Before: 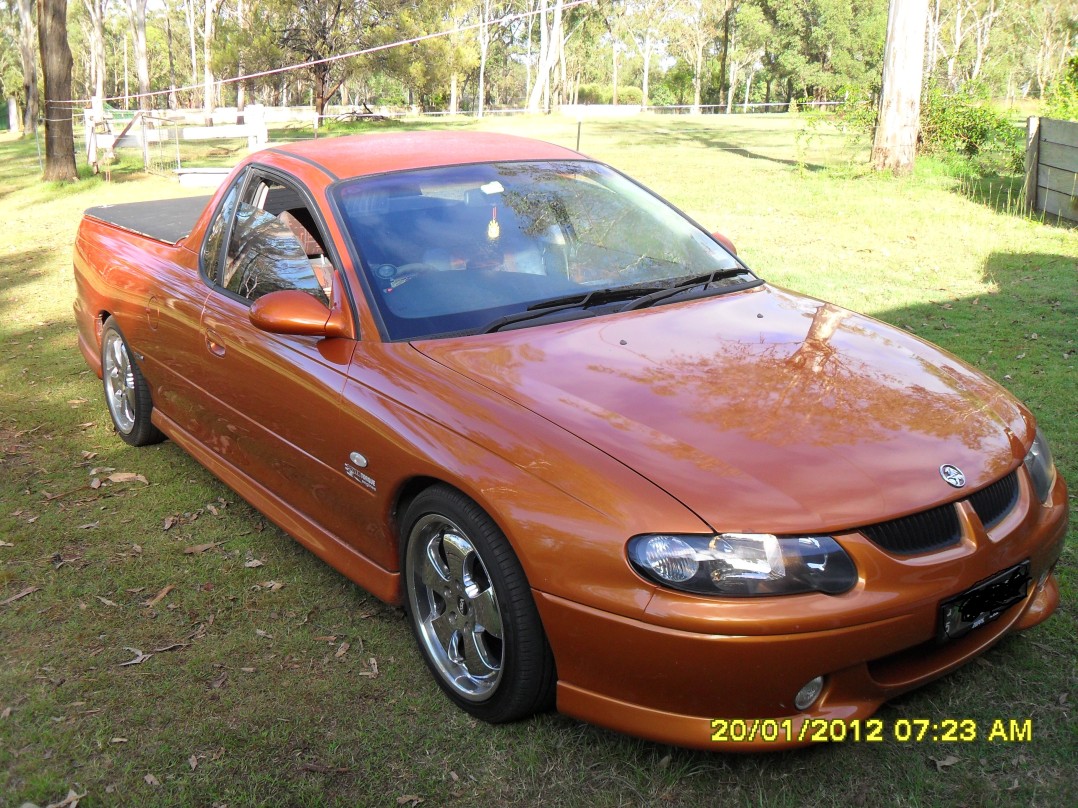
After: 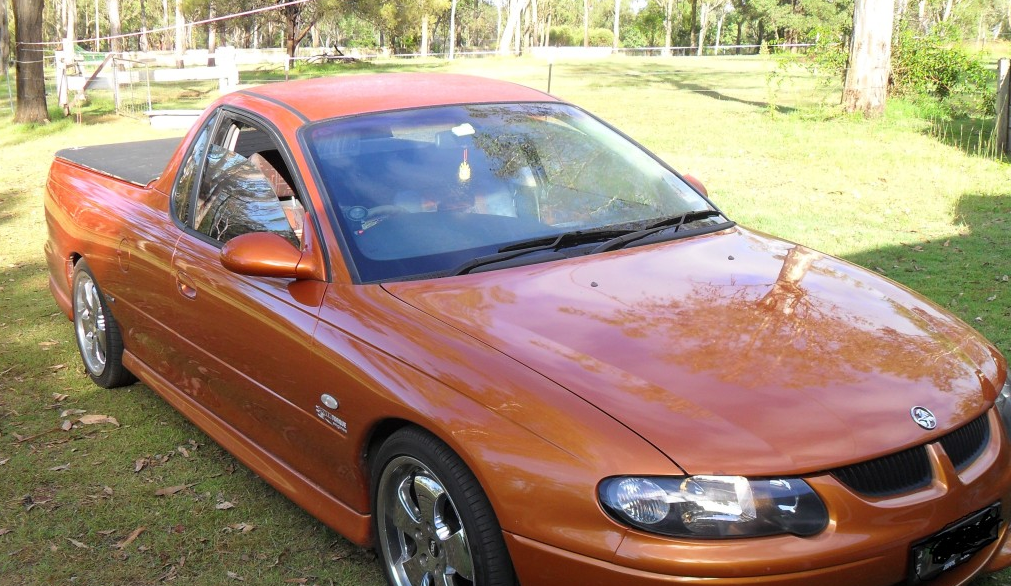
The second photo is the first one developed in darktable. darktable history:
color balance: contrast fulcrum 17.78%
crop: left 2.737%, top 7.287%, right 3.421%, bottom 20.179%
